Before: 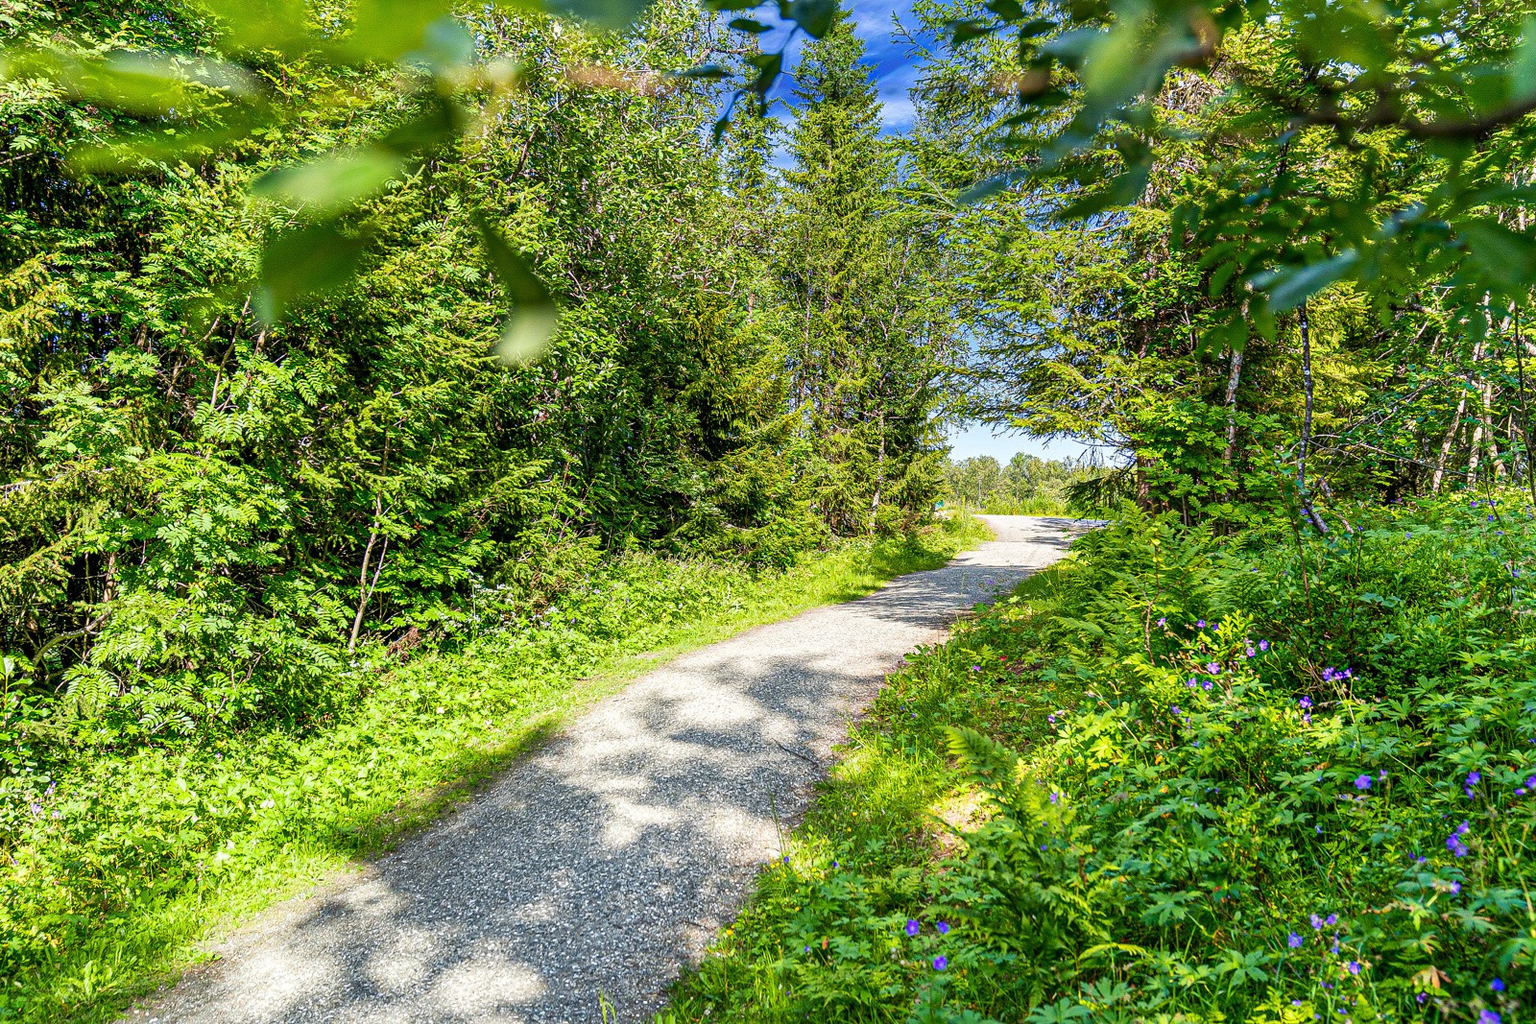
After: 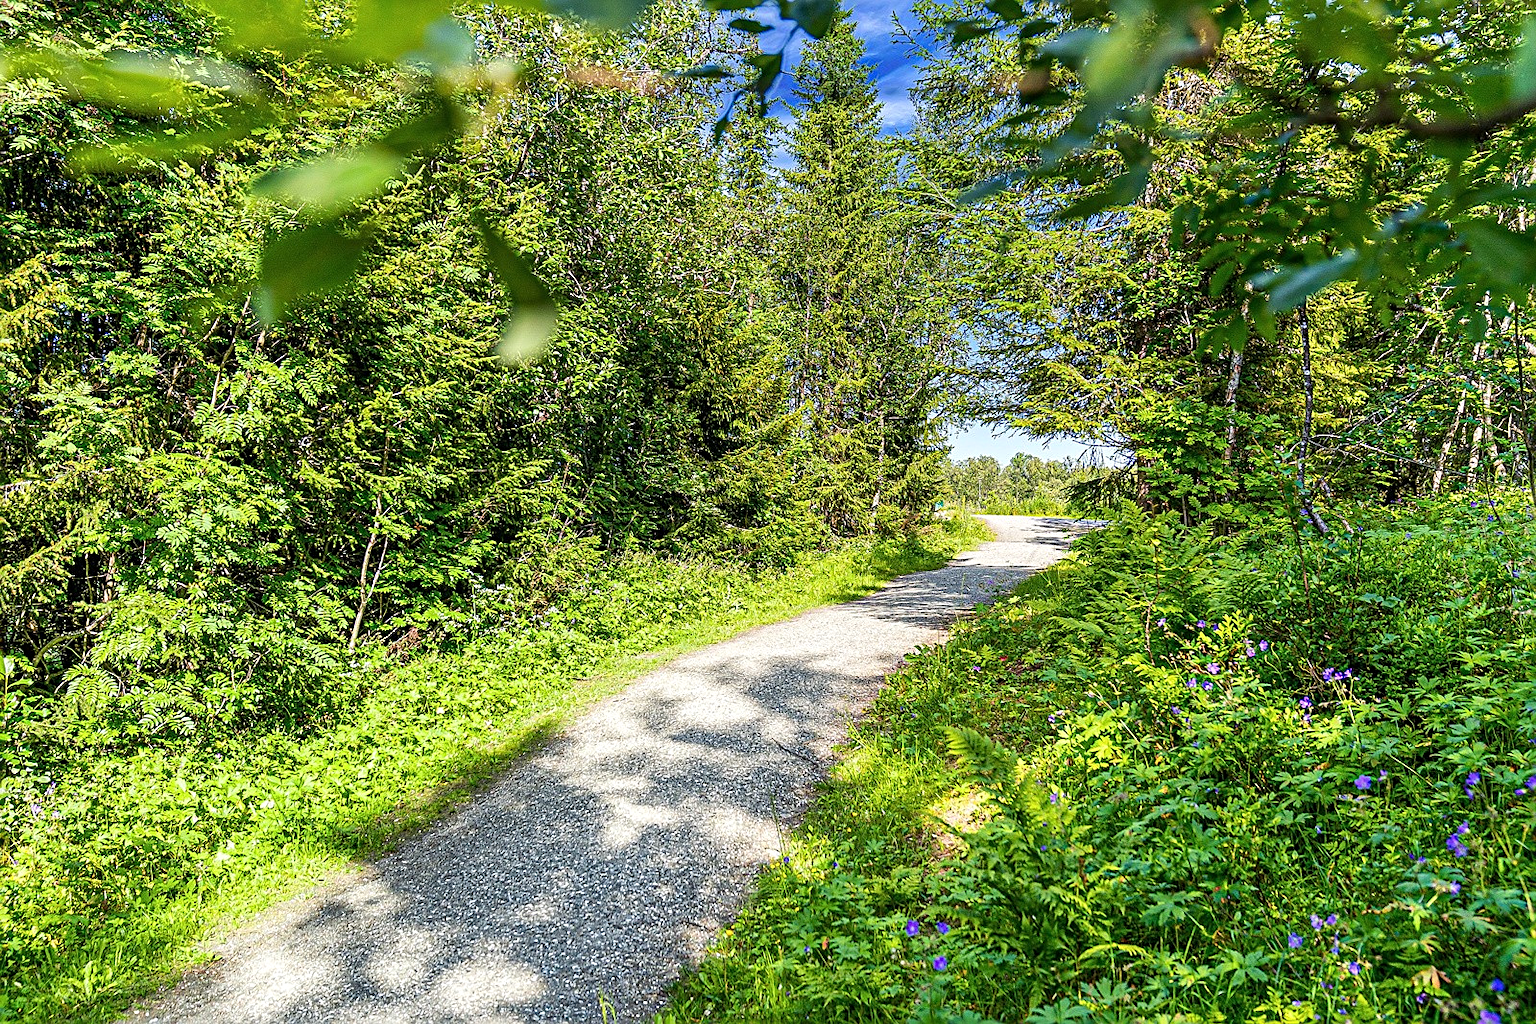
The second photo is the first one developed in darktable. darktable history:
shadows and highlights: shadows -8.98, white point adjustment 1.47, highlights 9.79
sharpen: on, module defaults
